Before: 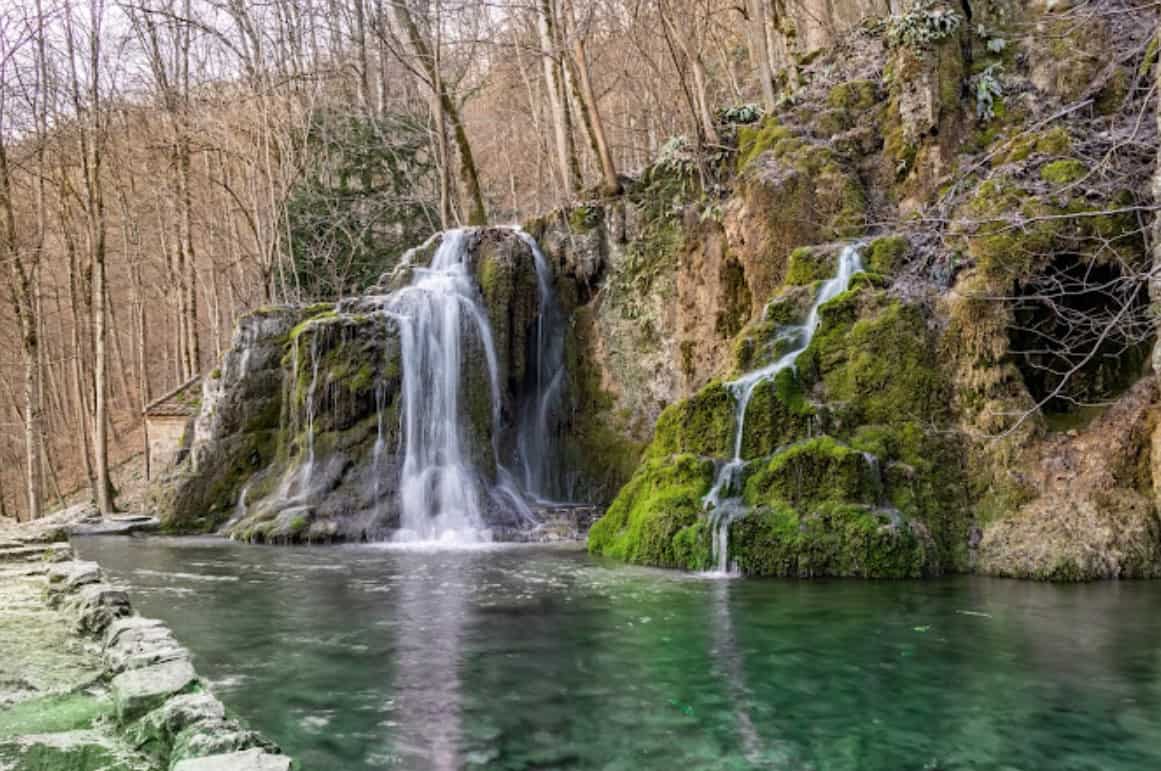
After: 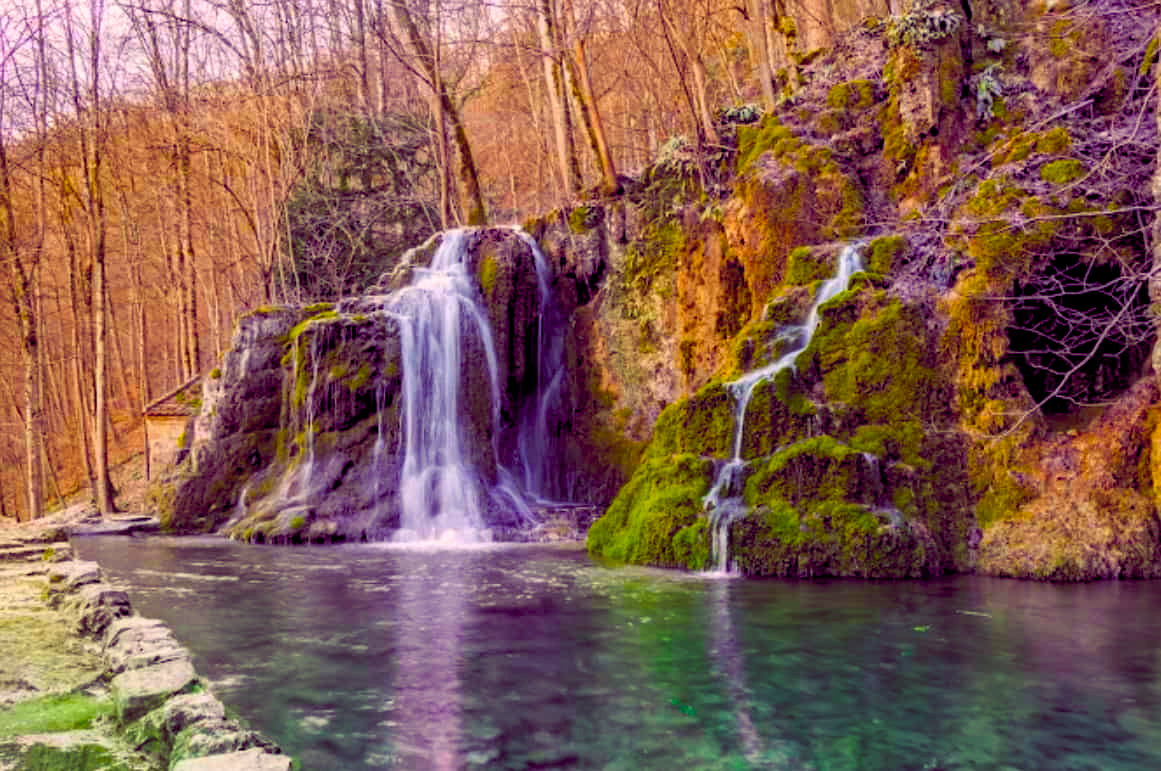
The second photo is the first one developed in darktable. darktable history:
color balance rgb: shadows lift › luminance -21.803%, shadows lift › chroma 9.041%, shadows lift › hue 285.16°, highlights gain › chroma 1.609%, highlights gain › hue 56.23°, global offset › chroma 0.281%, global offset › hue 319.62°, perceptual saturation grading › global saturation 64.578%, perceptual saturation grading › highlights 59.683%, perceptual saturation grading › mid-tones 49.812%, perceptual saturation grading › shadows 50.209%
